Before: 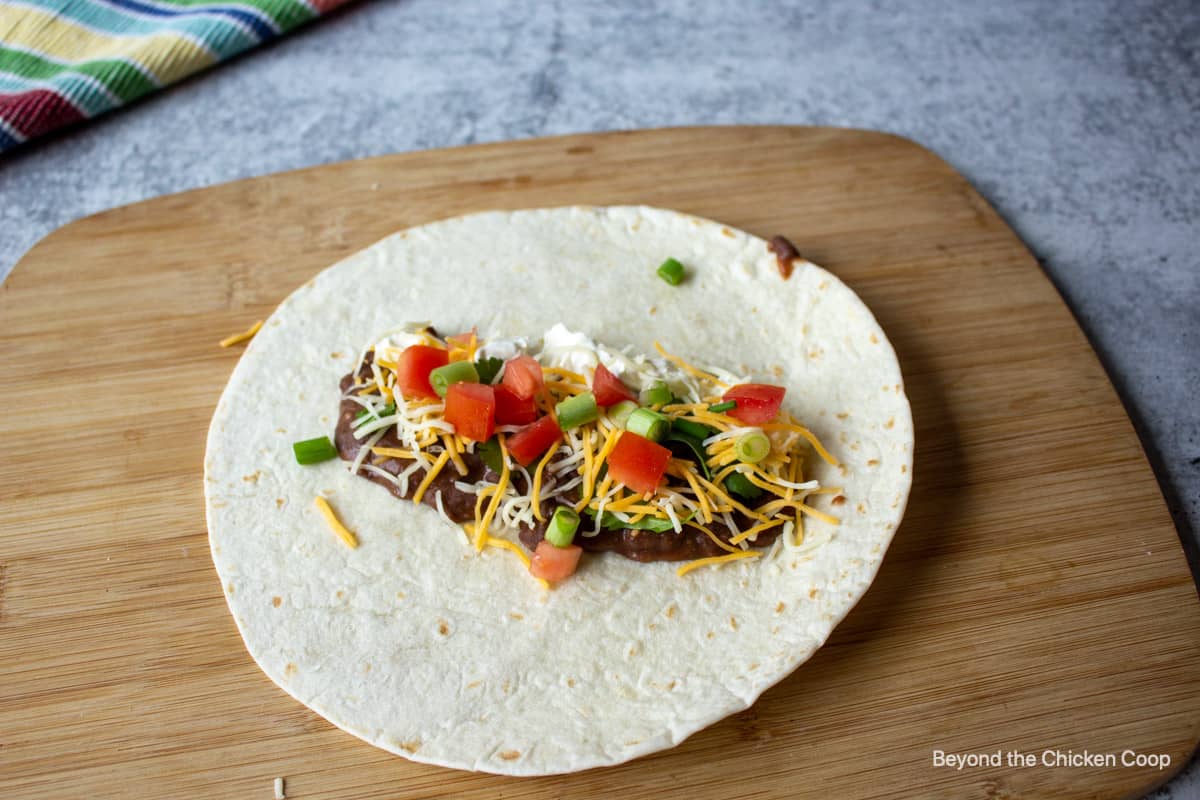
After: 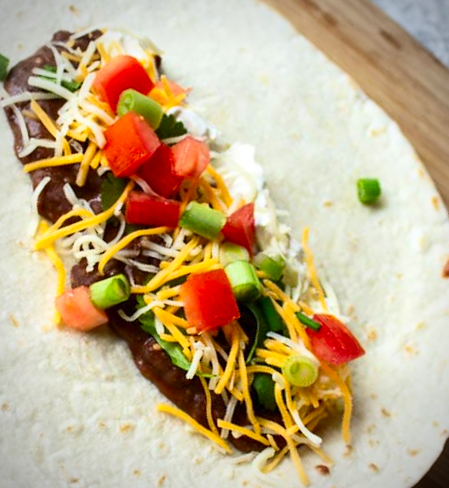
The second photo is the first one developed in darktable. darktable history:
crop and rotate: angle -45.44°, top 16.437%, right 0.807%, bottom 11.69%
vignetting: on, module defaults
contrast brightness saturation: contrast 0.232, brightness 0.096, saturation 0.287
